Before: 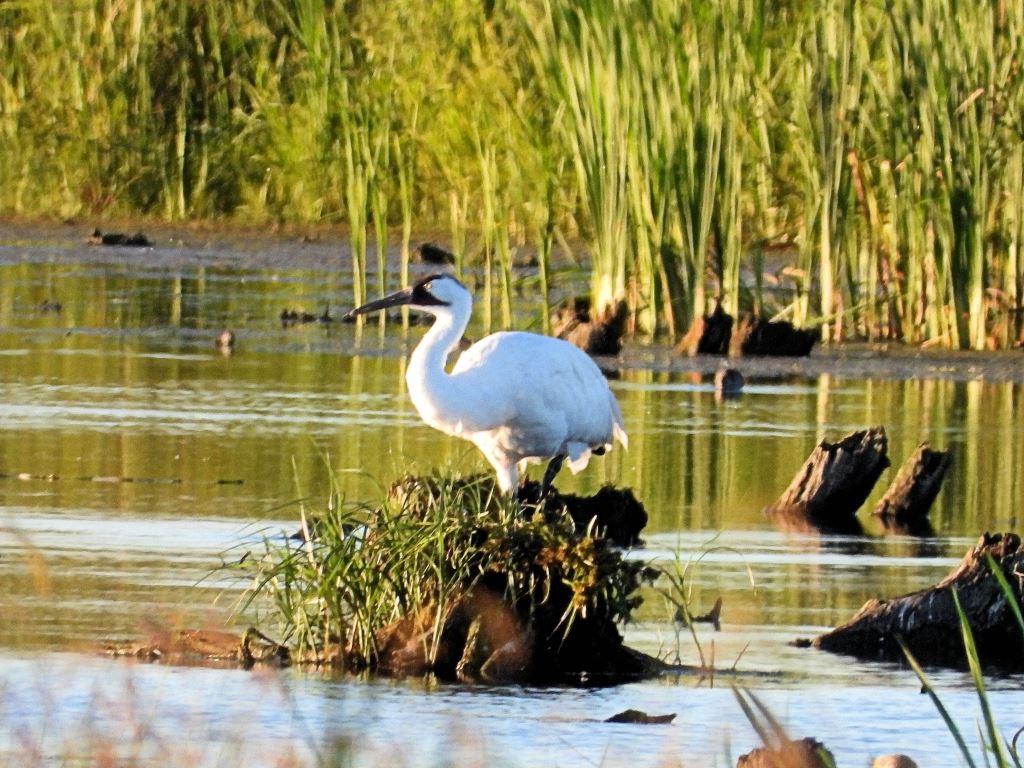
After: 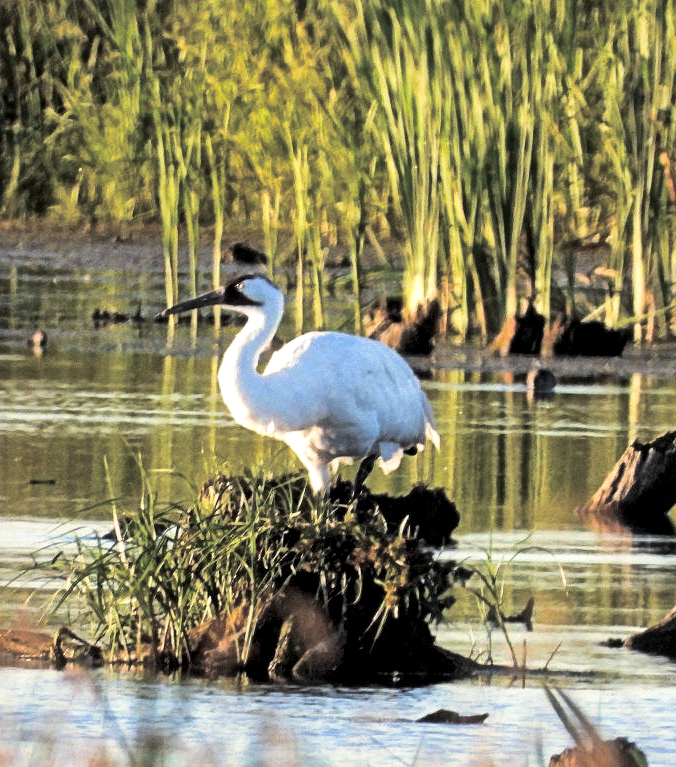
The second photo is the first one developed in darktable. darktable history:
local contrast: mode bilateral grid, contrast 20, coarseness 20, detail 150%, midtone range 0.2
crop and rotate: left 18.442%, right 15.508%
split-toning: shadows › hue 43.2°, shadows › saturation 0, highlights › hue 50.4°, highlights › saturation 1
